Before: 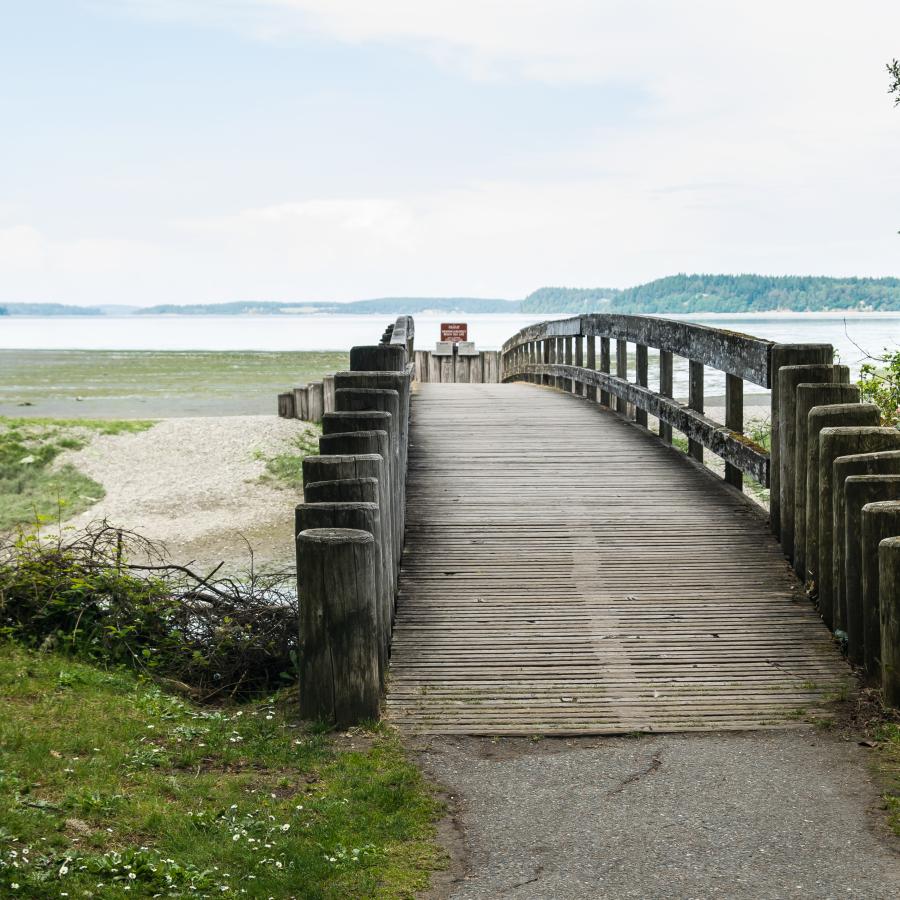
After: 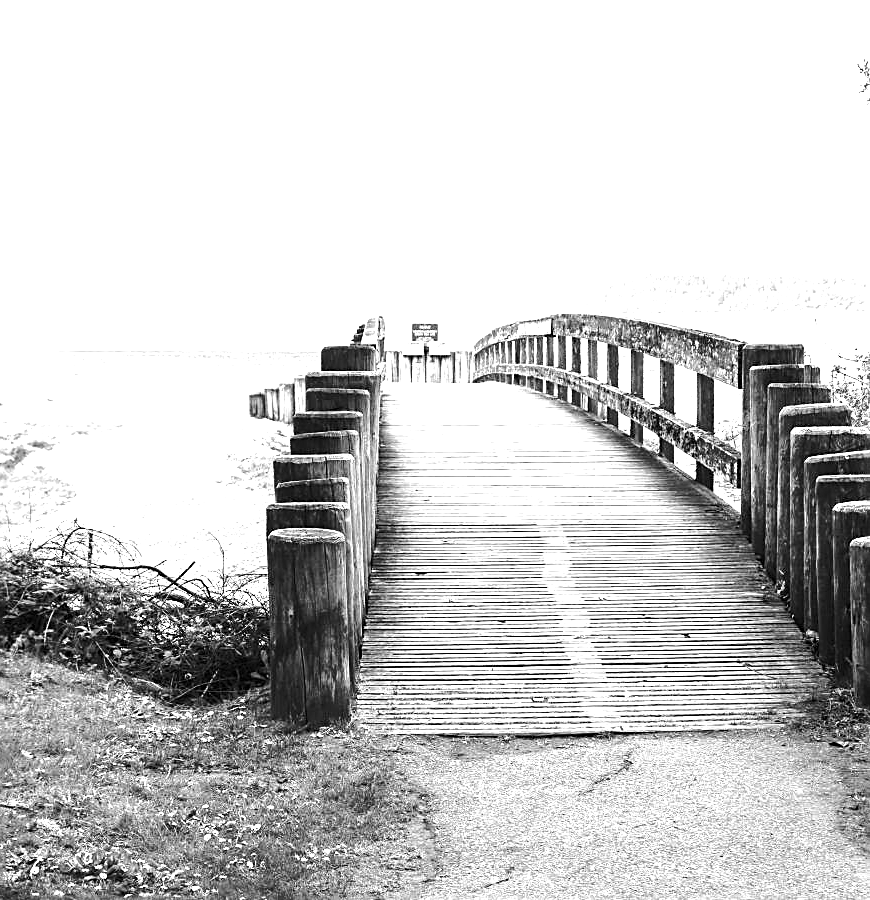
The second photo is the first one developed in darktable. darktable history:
sharpen: on, module defaults
exposure: black level correction 0, exposure 1.2 EV, compensate exposure bias true, compensate highlight preservation false
monochrome: on, module defaults
tone equalizer: -8 EV -0.75 EV, -7 EV -0.7 EV, -6 EV -0.6 EV, -5 EV -0.4 EV, -3 EV 0.4 EV, -2 EV 0.6 EV, -1 EV 0.7 EV, +0 EV 0.75 EV, edges refinement/feathering 500, mask exposure compensation -1.57 EV, preserve details no
white balance: red 1.009, blue 0.985
crop and rotate: left 3.238%
color balance rgb: perceptual saturation grading › global saturation 25%, perceptual brilliance grading › mid-tones 10%, perceptual brilliance grading › shadows 15%, global vibrance 20%
